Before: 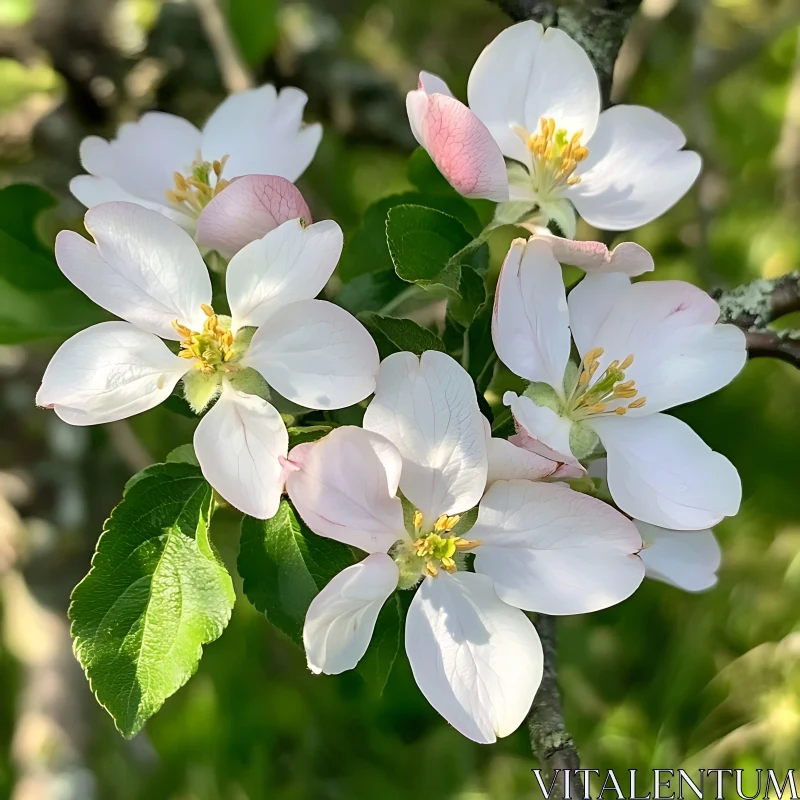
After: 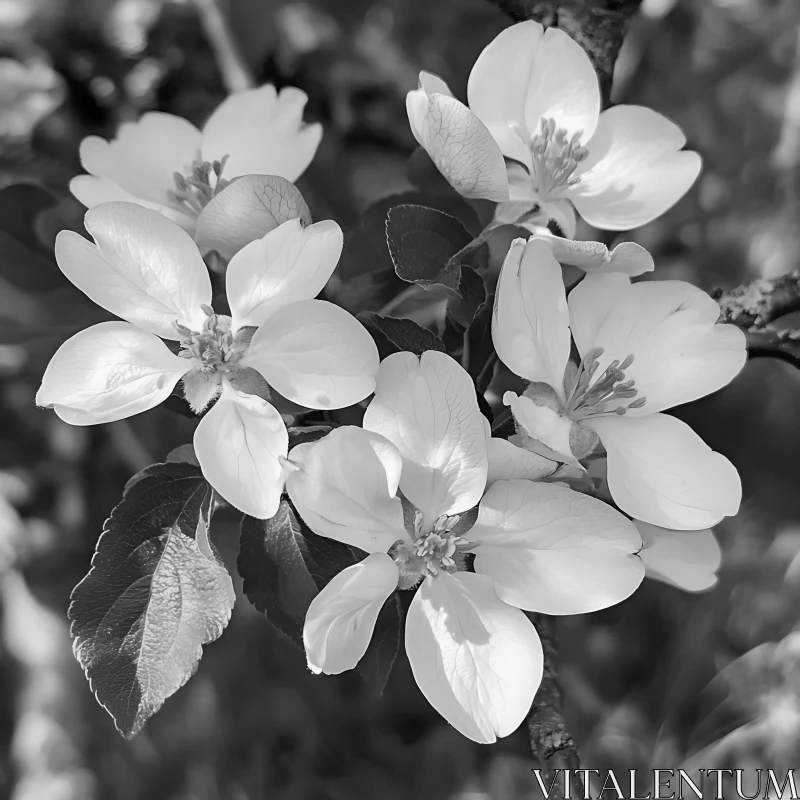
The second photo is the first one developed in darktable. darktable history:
color calibration: output gray [0.246, 0.254, 0.501, 0], illuminant as shot in camera, x 0.358, y 0.373, temperature 4628.91 K
